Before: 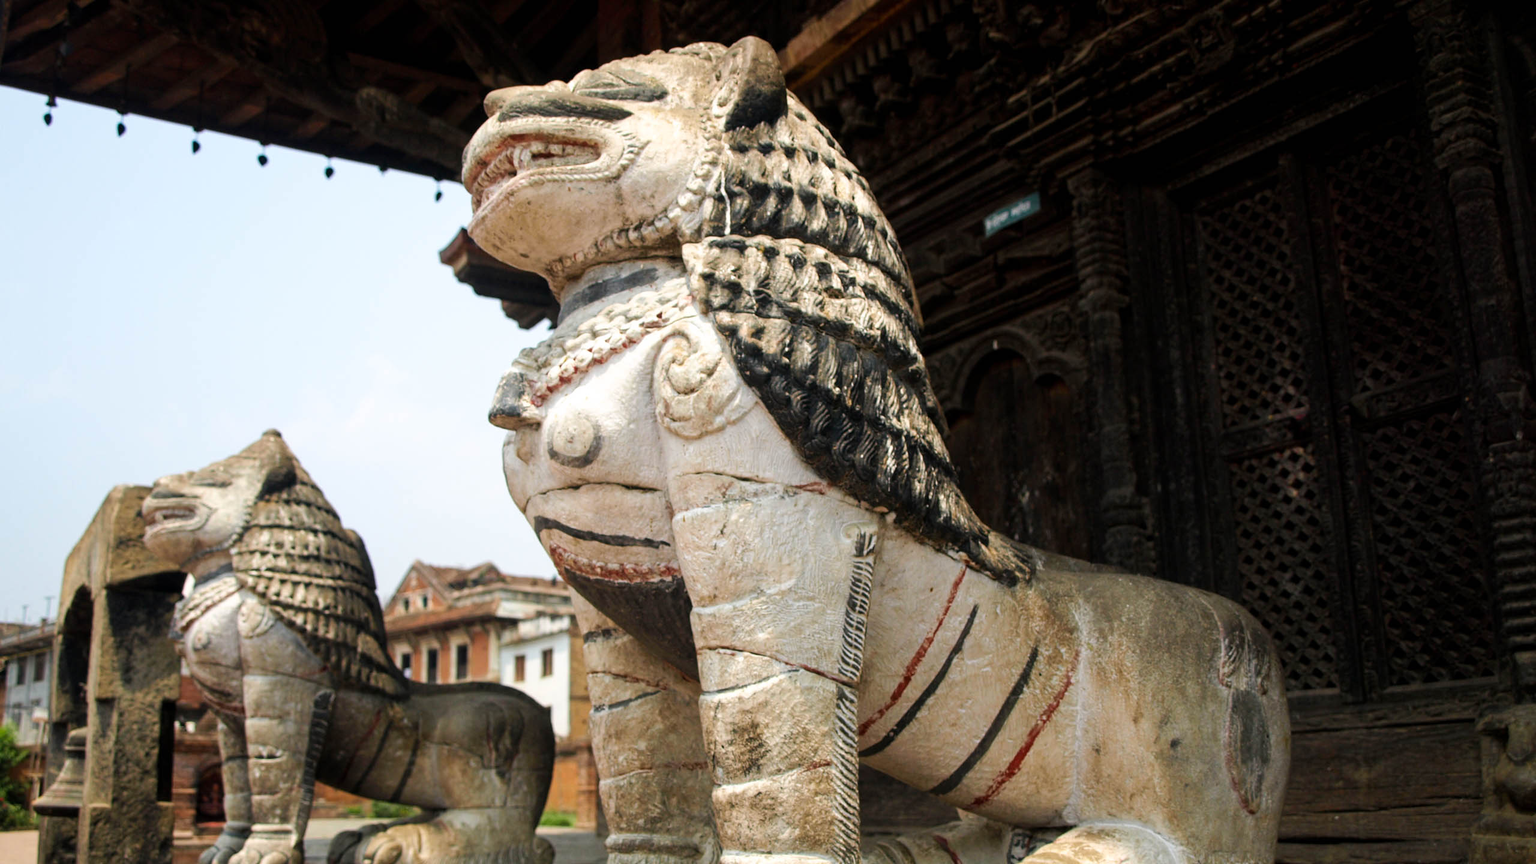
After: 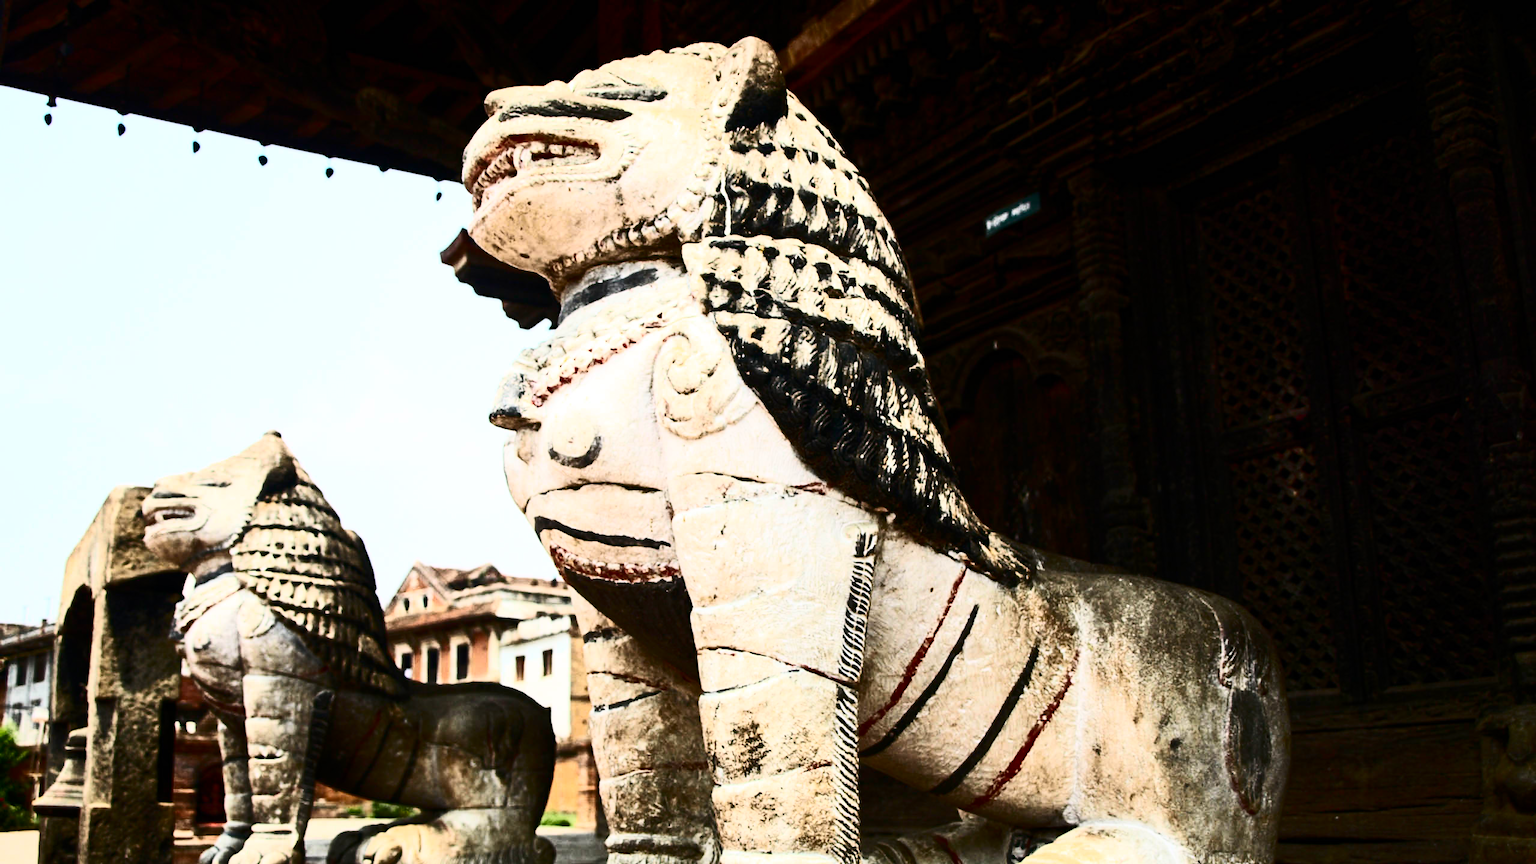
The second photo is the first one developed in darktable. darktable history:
exposure: compensate highlight preservation false
vibrance: vibrance 78%
contrast brightness saturation: contrast 0.93, brightness 0.2
